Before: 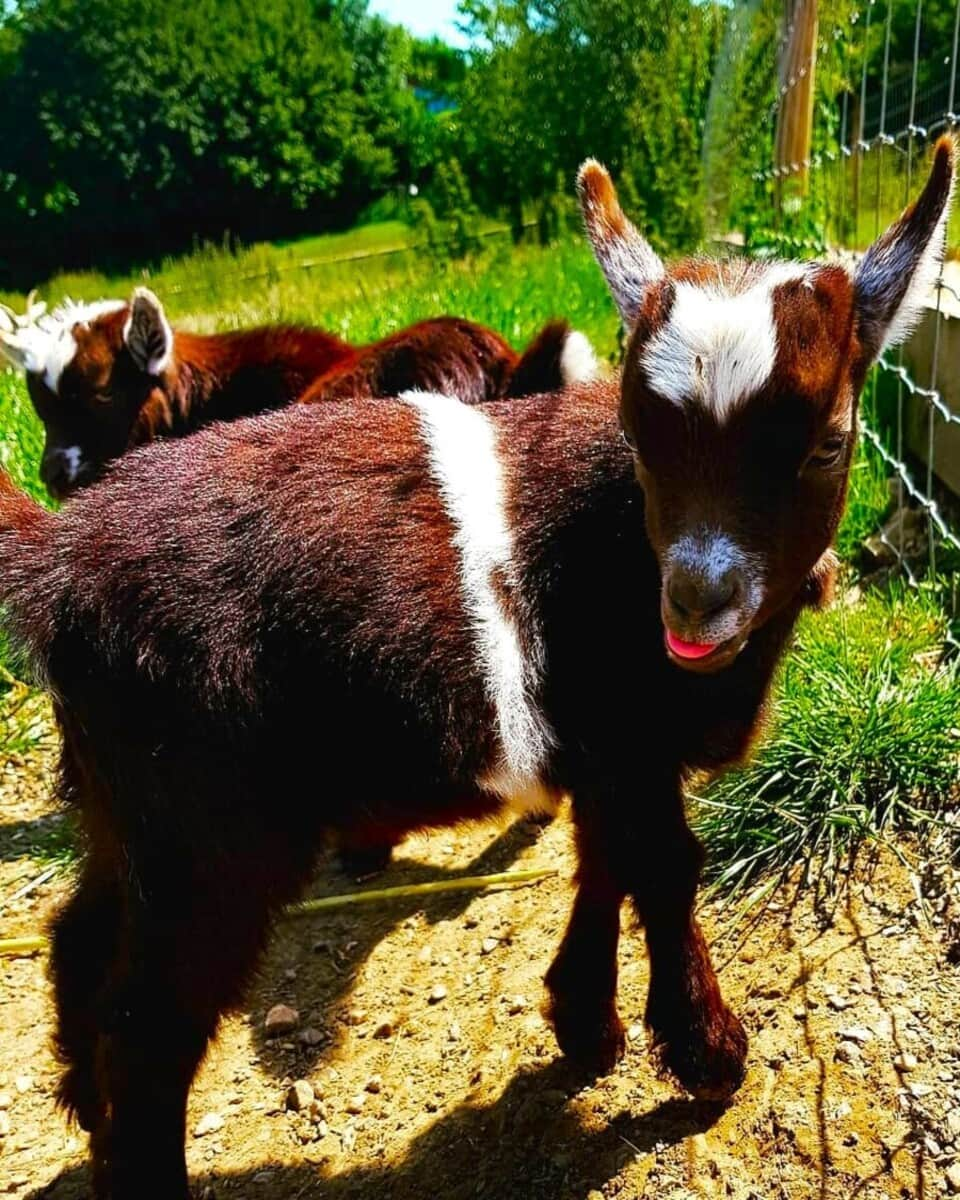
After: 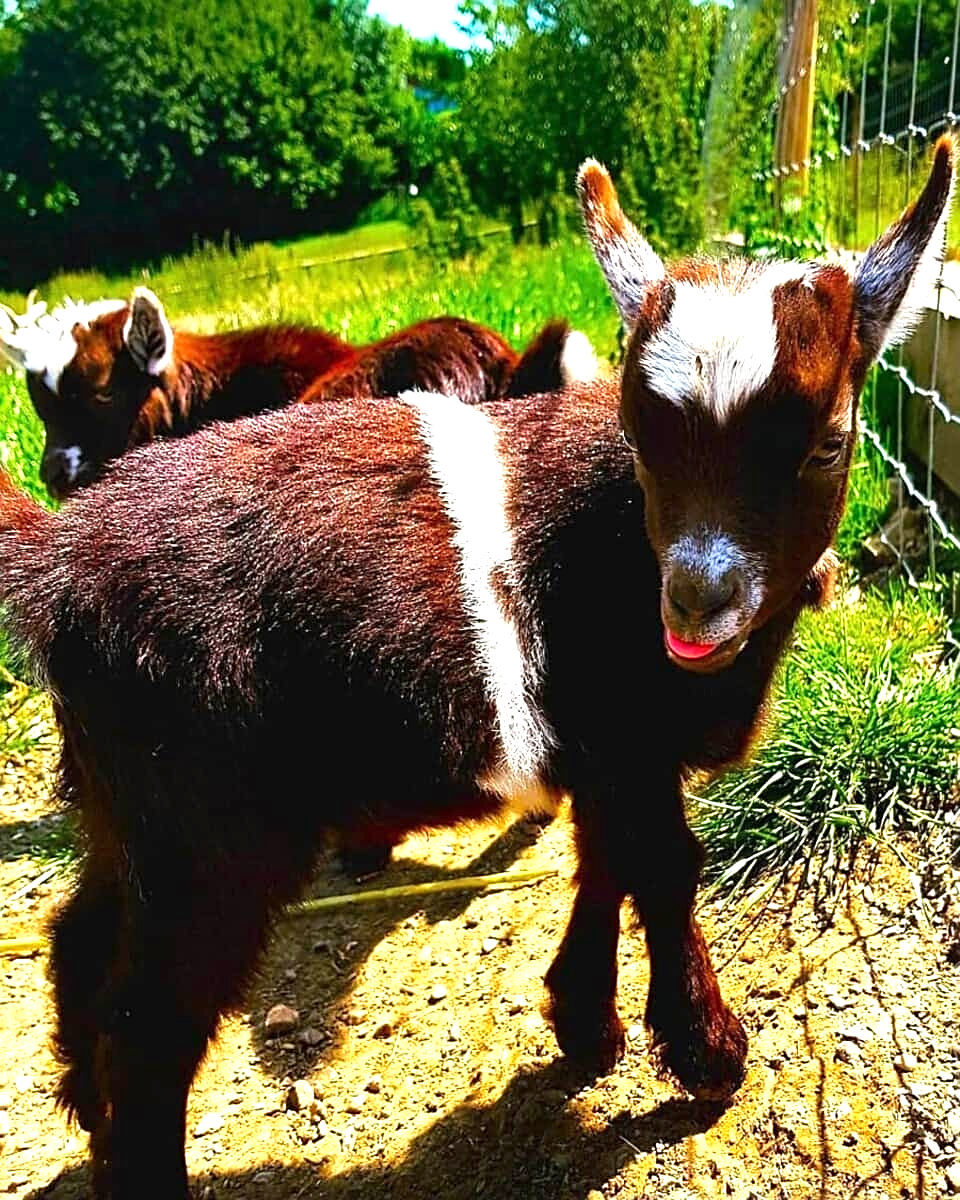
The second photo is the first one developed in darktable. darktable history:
sharpen: on, module defaults
exposure: black level correction 0, exposure 0.699 EV, compensate highlight preservation false
